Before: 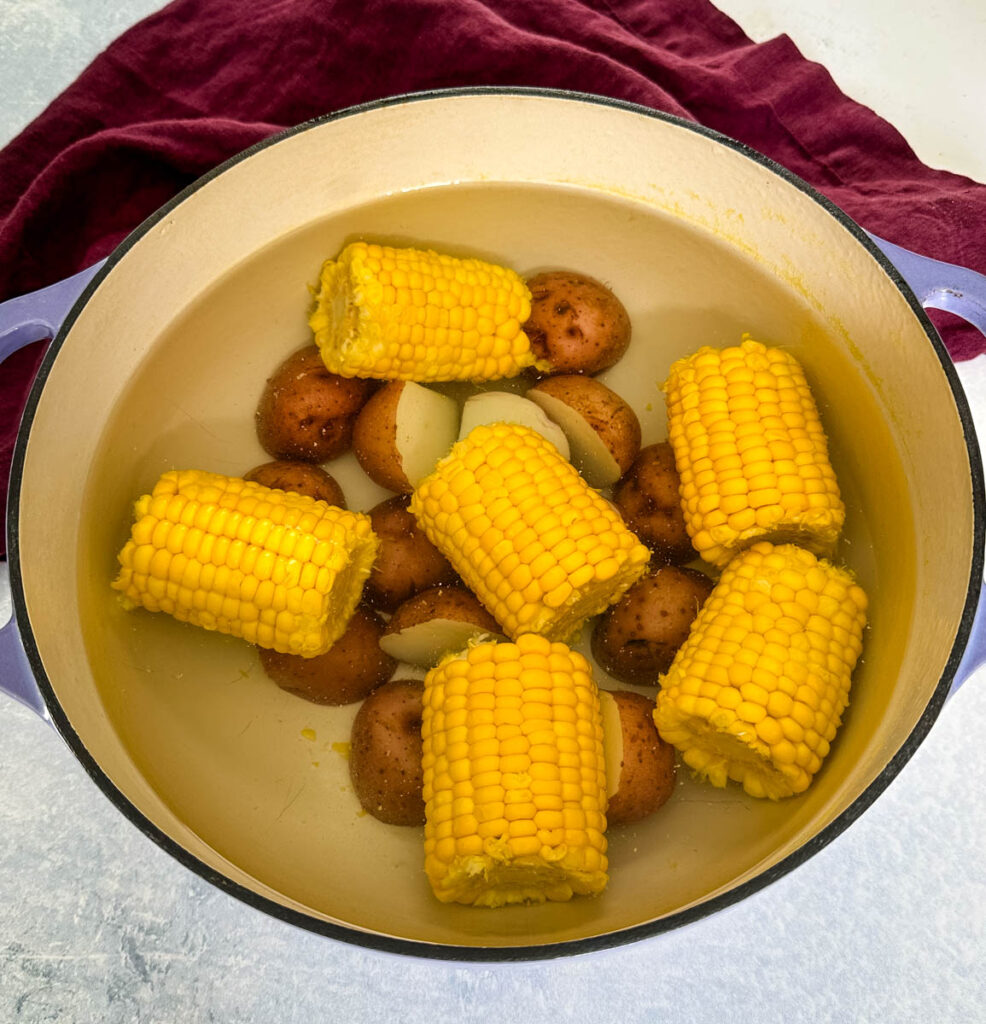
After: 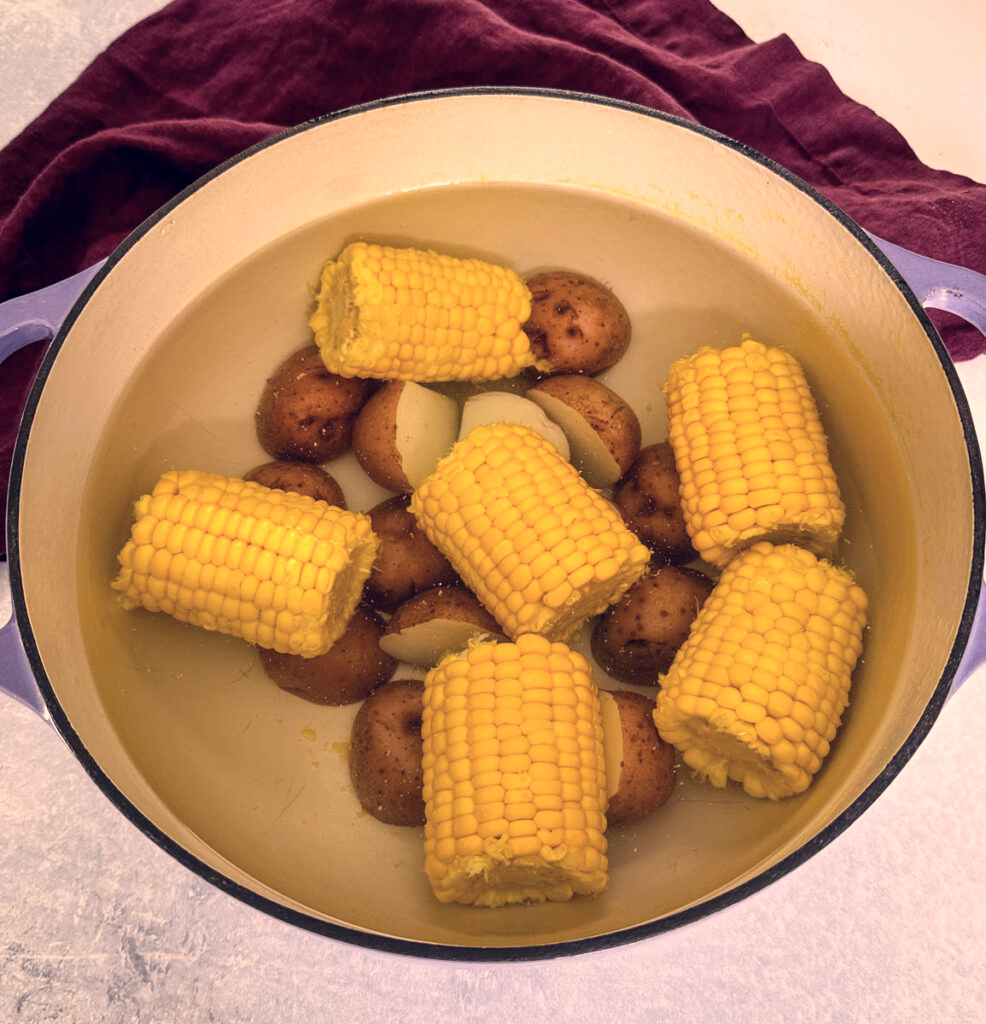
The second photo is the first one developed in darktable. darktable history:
color correction: highlights a* 19.59, highlights b* 27.49, shadows a* 3.46, shadows b* -17.28, saturation 0.73
color calibration: illuminant as shot in camera, x 0.358, y 0.373, temperature 4628.91 K
